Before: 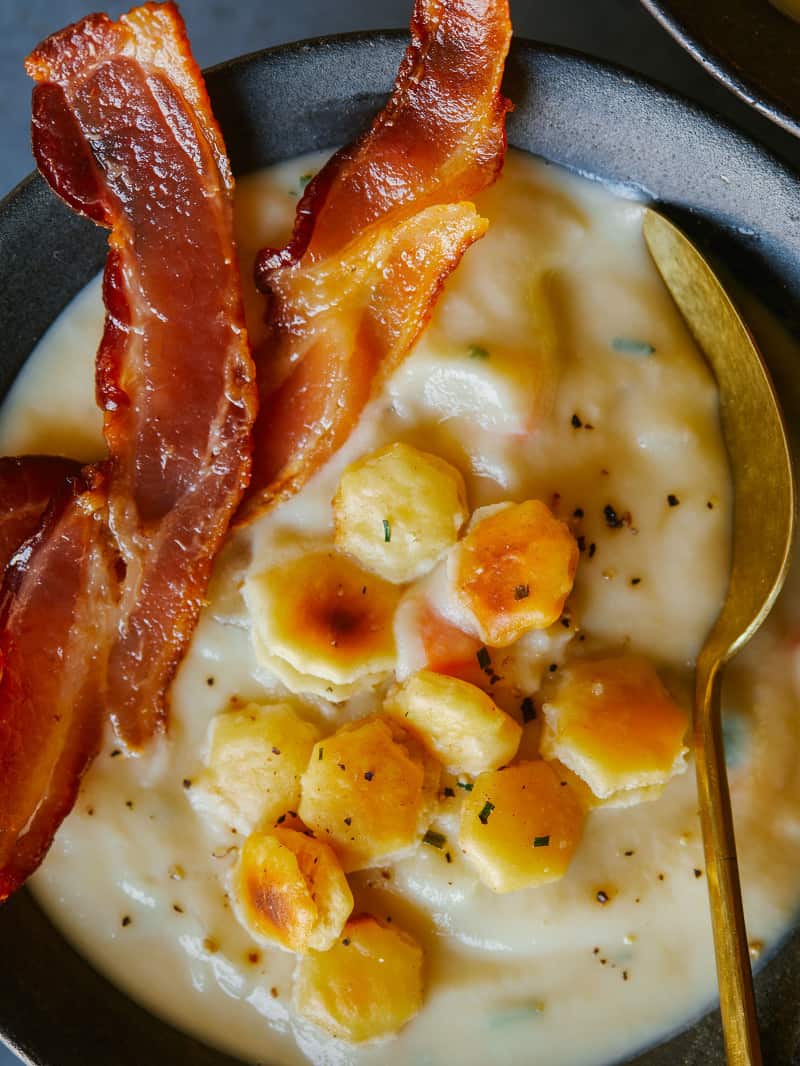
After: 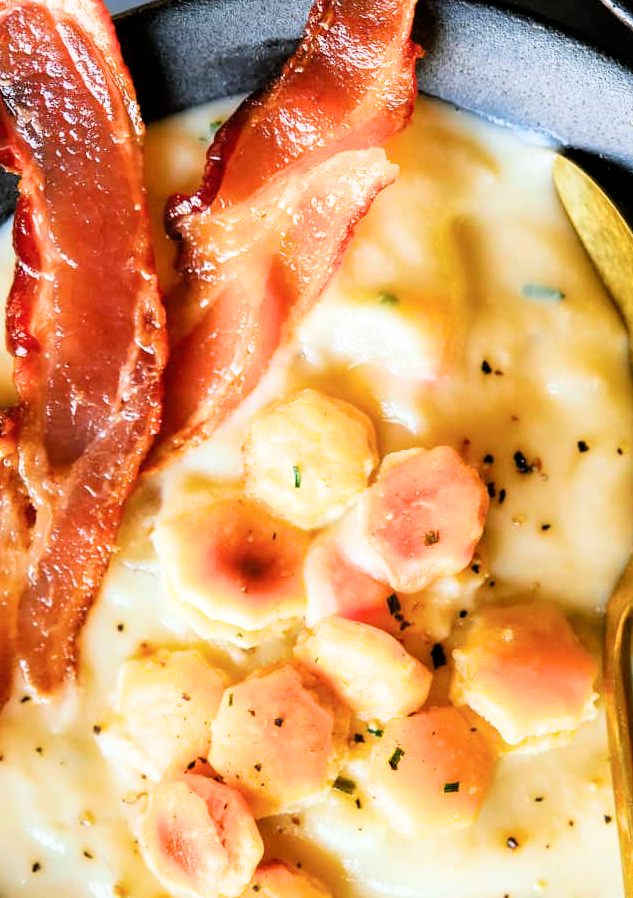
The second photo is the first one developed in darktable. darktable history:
crop: left 11.271%, top 5.086%, right 9.577%, bottom 10.628%
color balance rgb: power › luminance 1.558%, perceptual saturation grading › global saturation 5.584%, contrast -10.004%
filmic rgb: black relative exposure -4 EV, white relative exposure 2.98 EV, hardness 3, contrast 1.384
exposure: black level correction 0, exposure 1.199 EV, compensate highlight preservation false
